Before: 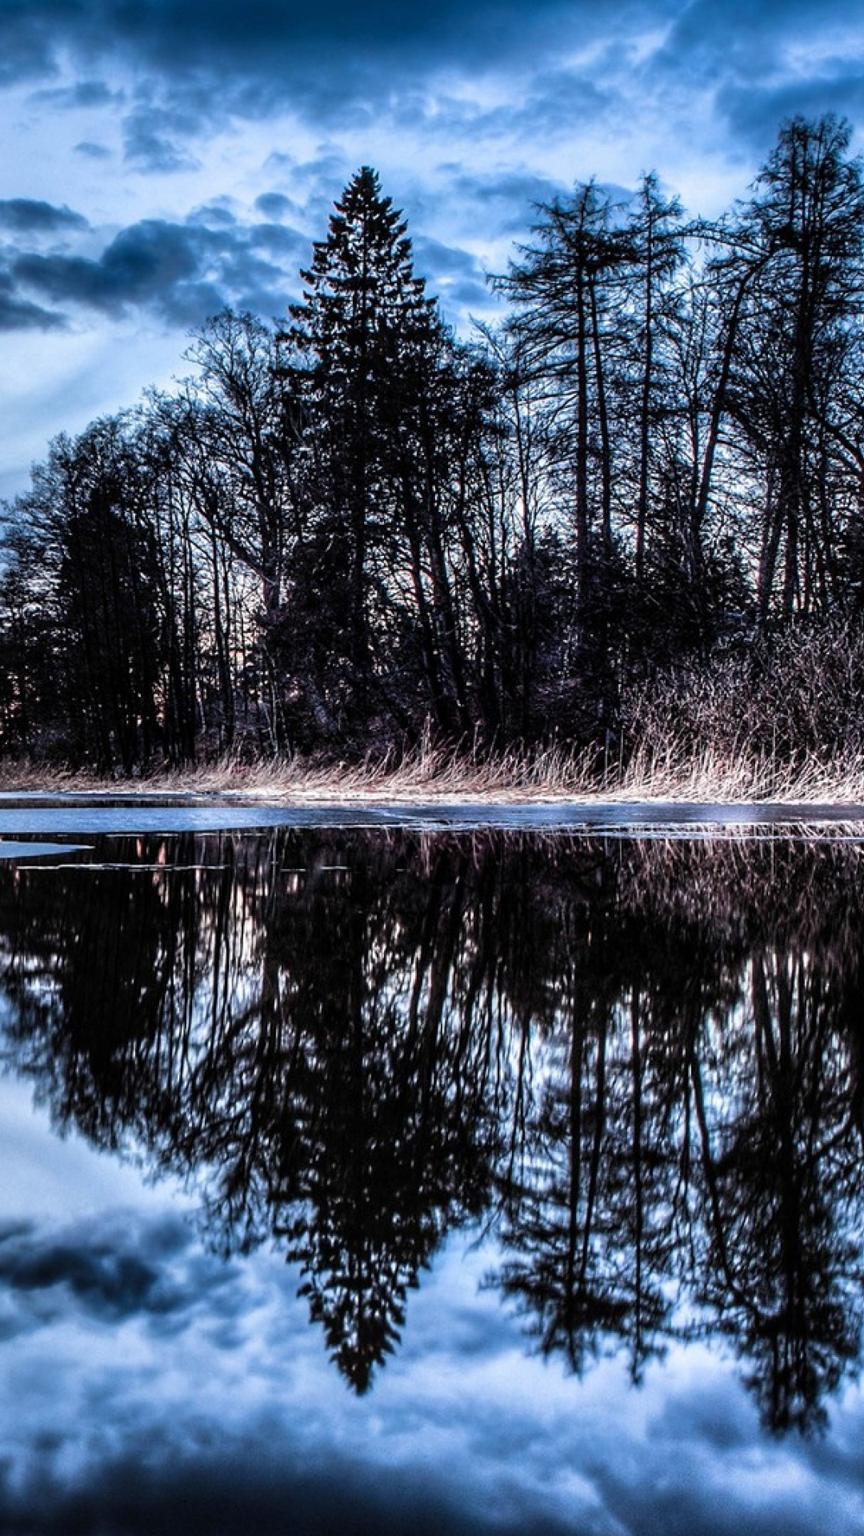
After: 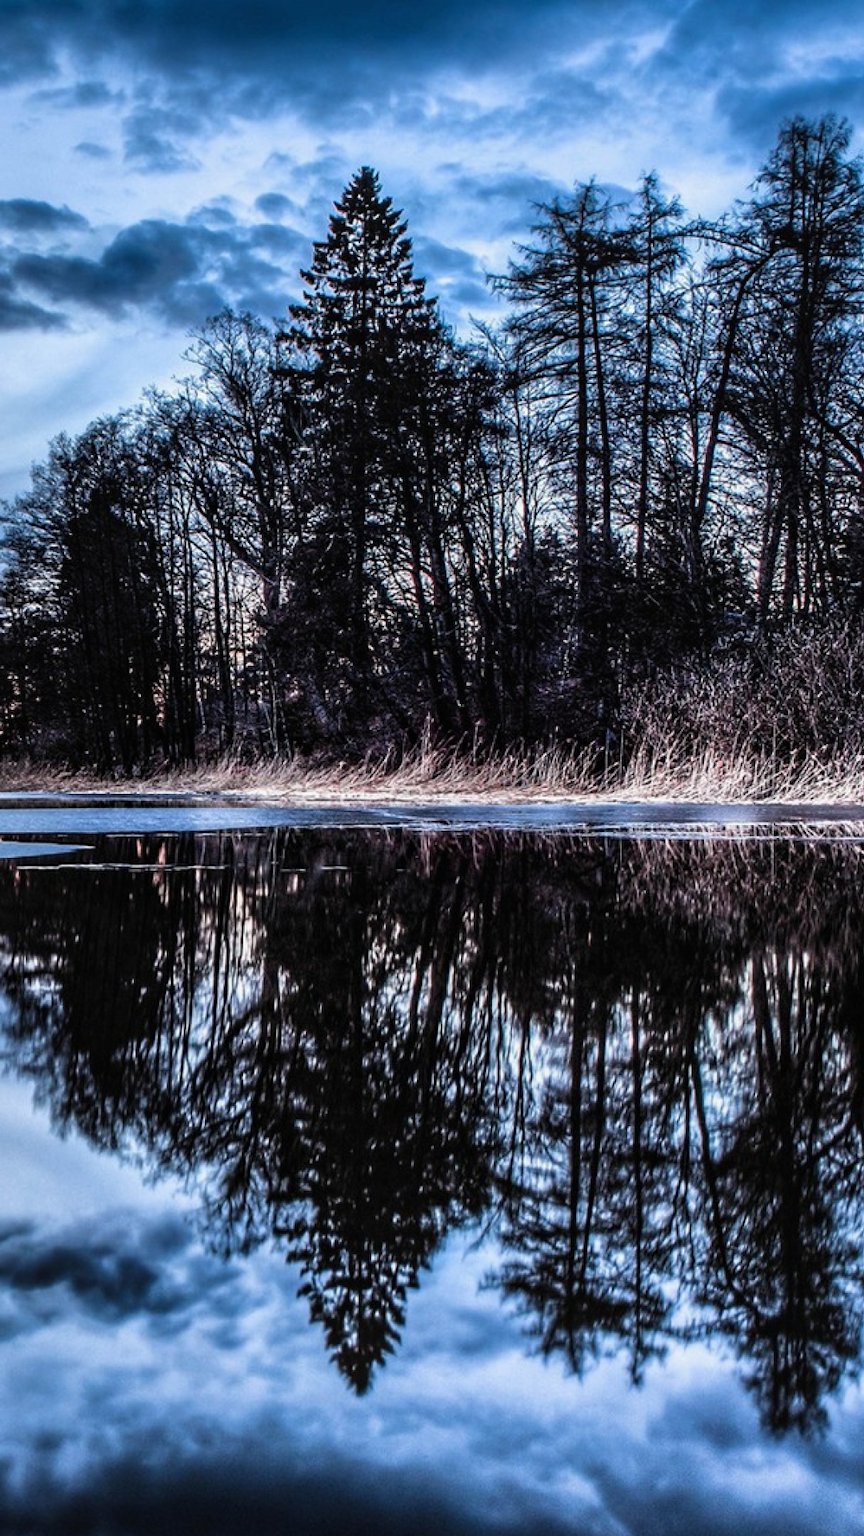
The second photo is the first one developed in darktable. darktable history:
contrast equalizer: octaves 7, y [[0.518, 0.517, 0.501, 0.5, 0.5, 0.5], [0.5 ×6], [0.5 ×6], [0 ×6], [0 ×6]], mix -0.989
